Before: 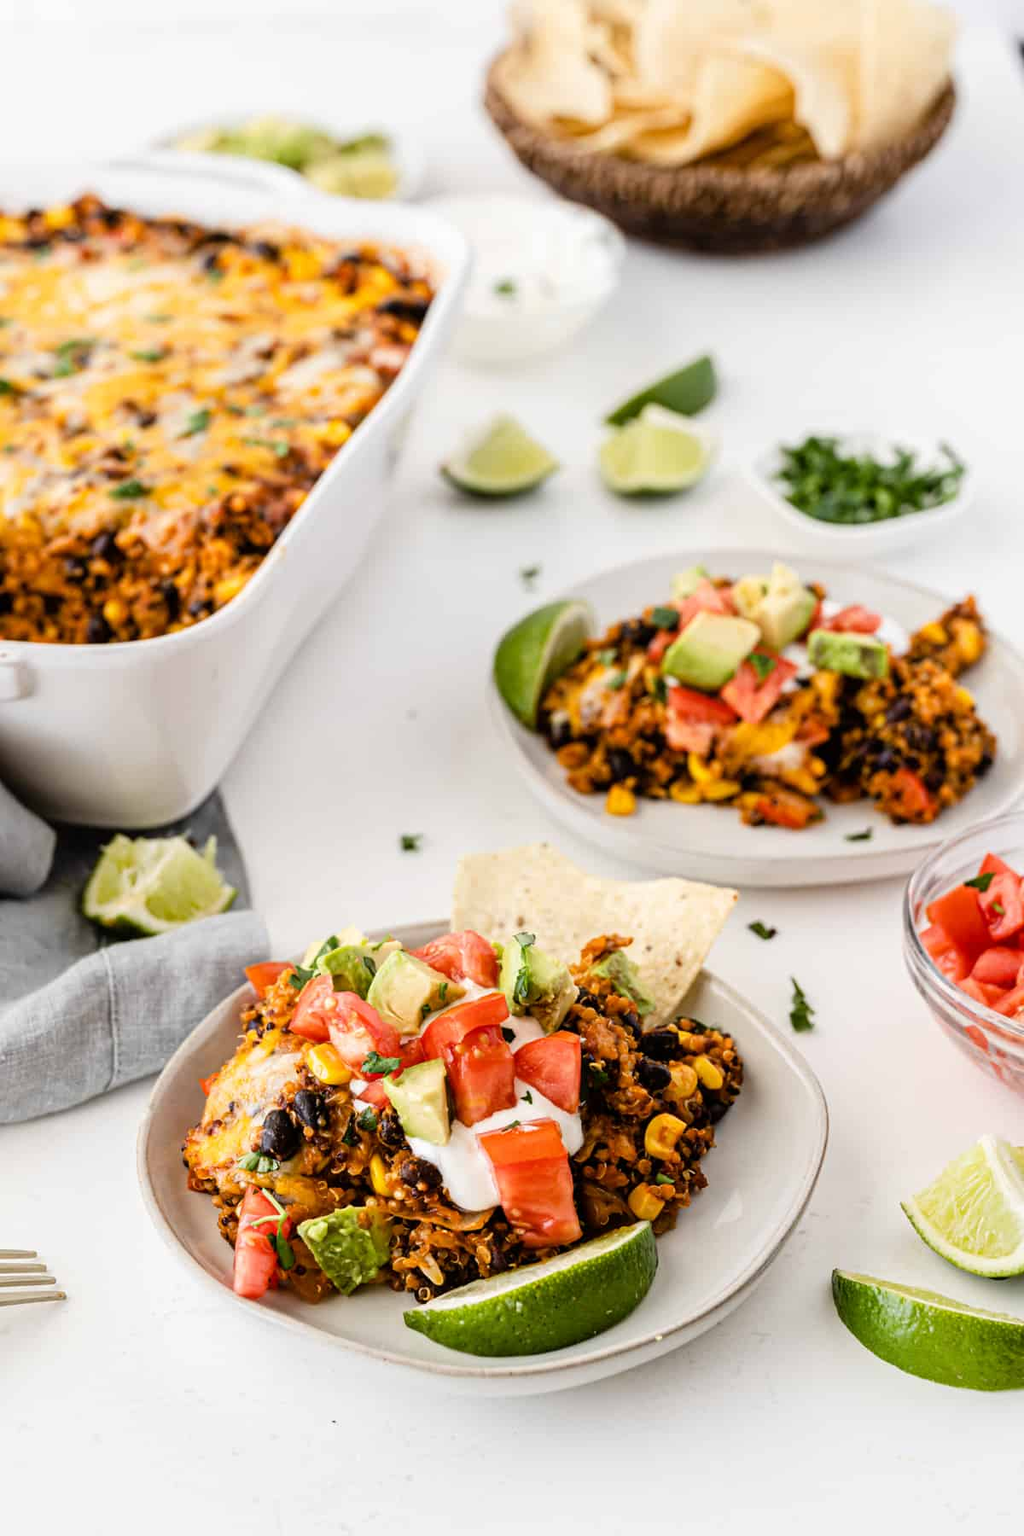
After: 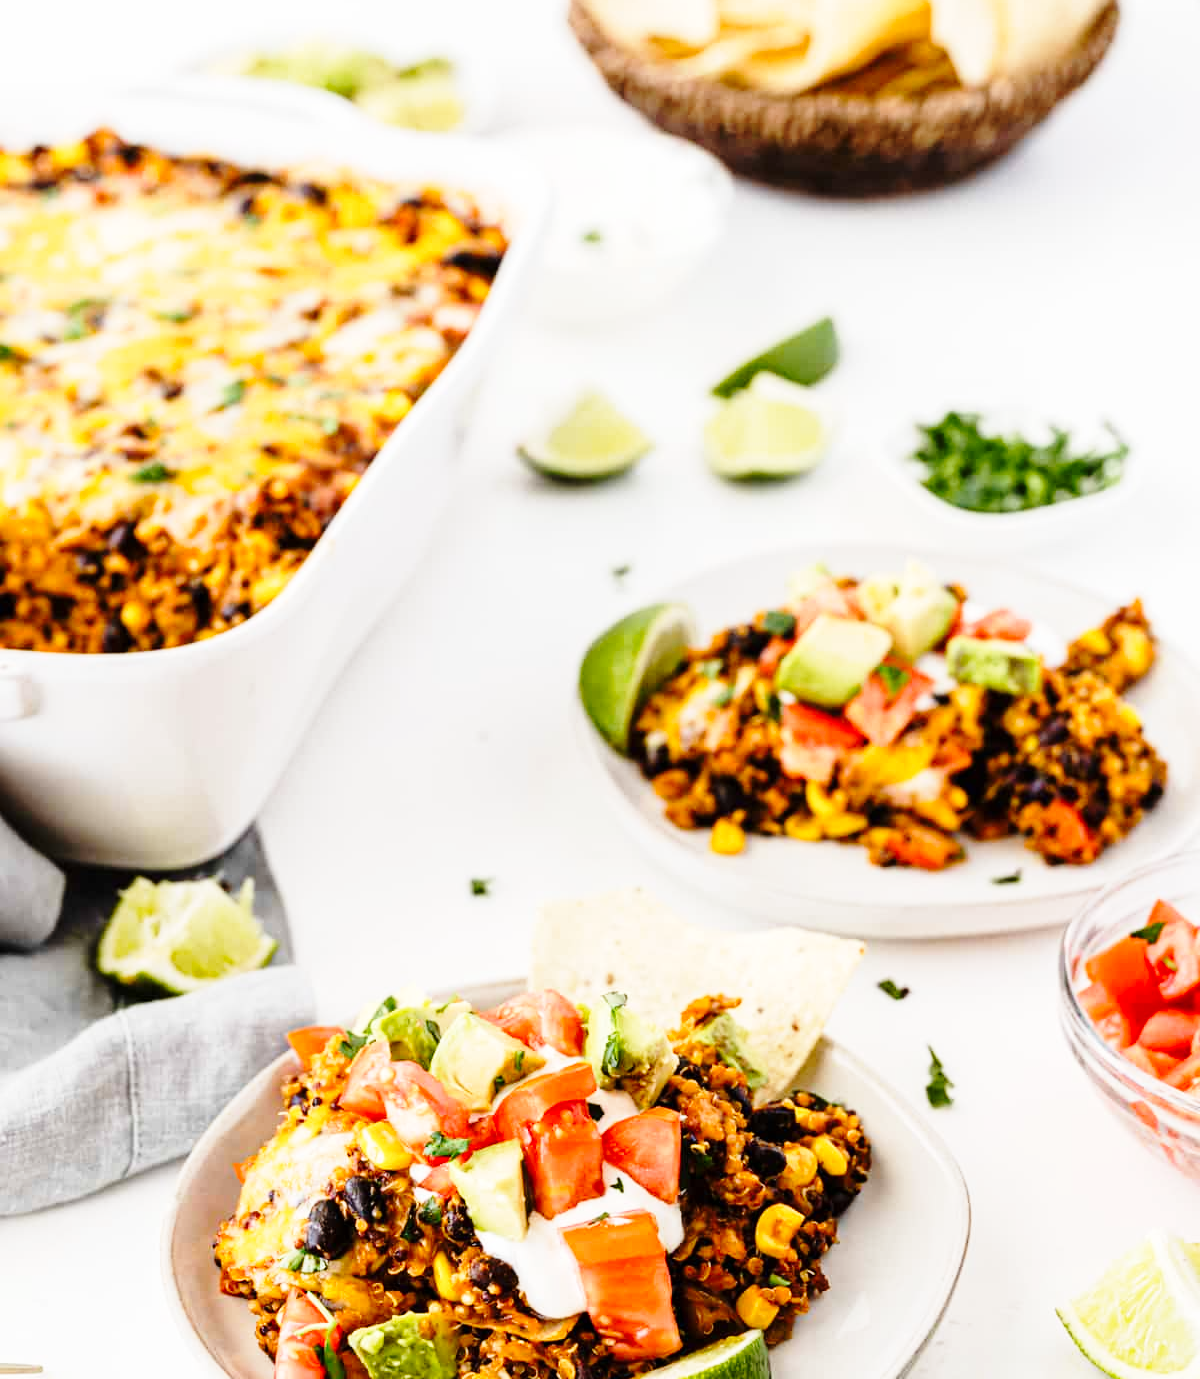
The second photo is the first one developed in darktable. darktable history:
crop: top 5.636%, bottom 17.727%
base curve: curves: ch0 [(0, 0) (0.028, 0.03) (0.121, 0.232) (0.46, 0.748) (0.859, 0.968) (1, 1)], preserve colors none
